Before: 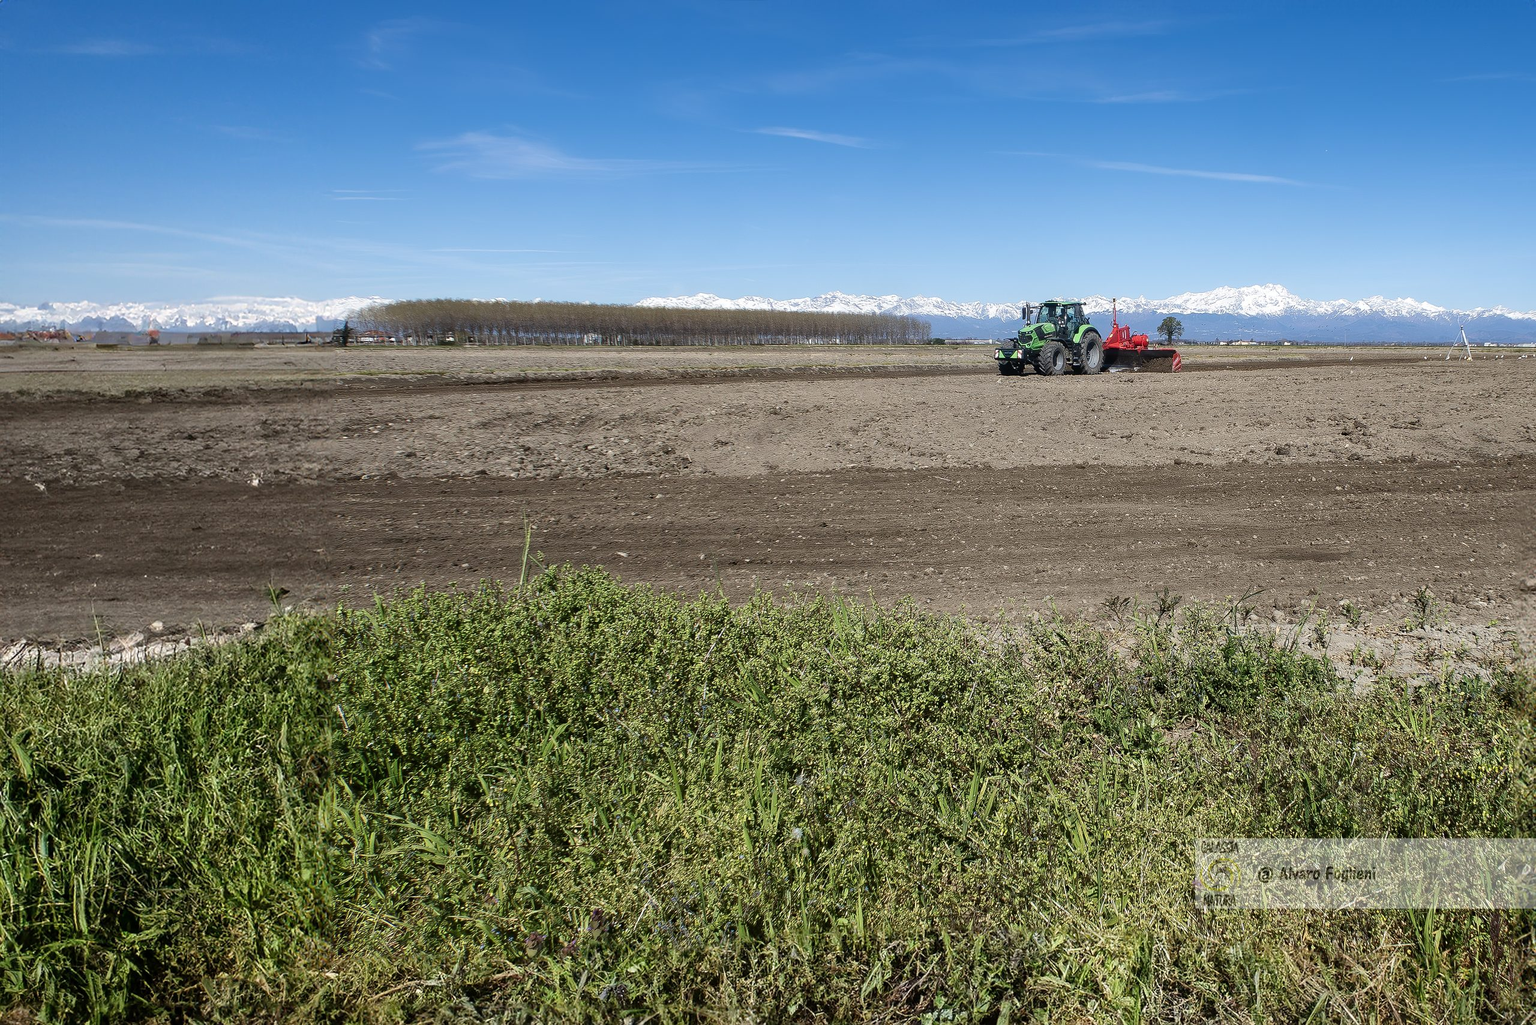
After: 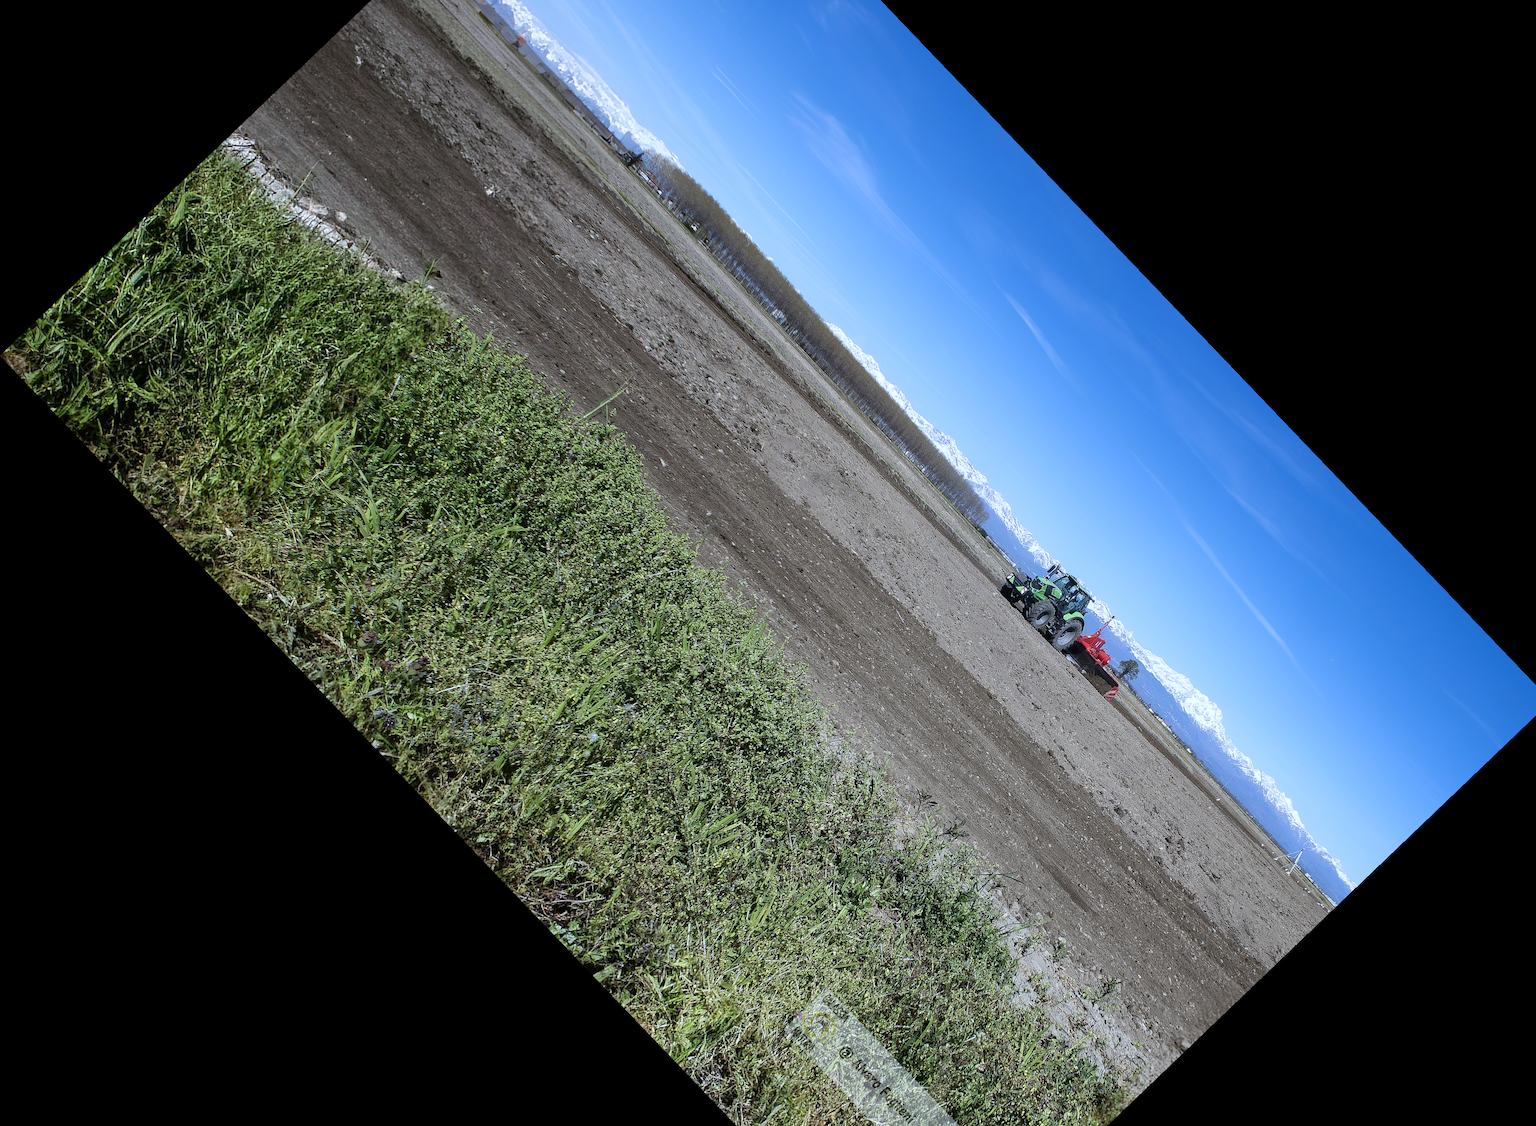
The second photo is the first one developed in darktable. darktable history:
white balance: red 0.926, green 1.003, blue 1.133
crop and rotate: angle -46.26°, top 16.234%, right 0.912%, bottom 11.704%
